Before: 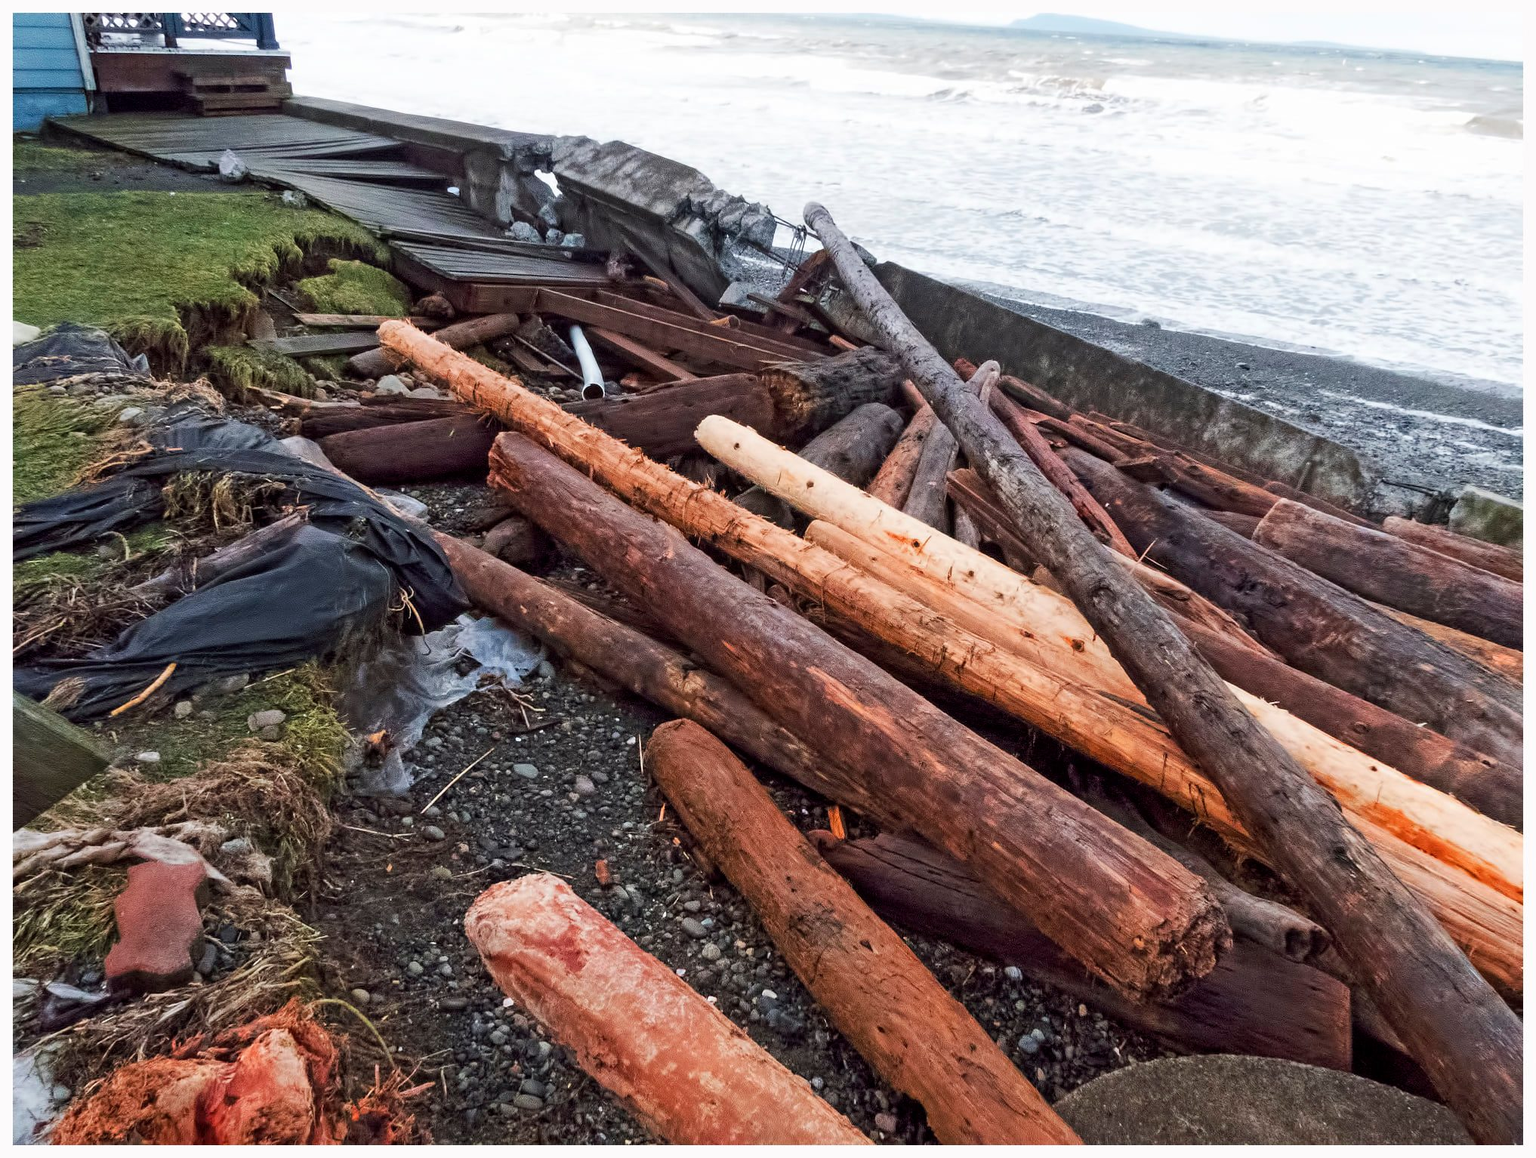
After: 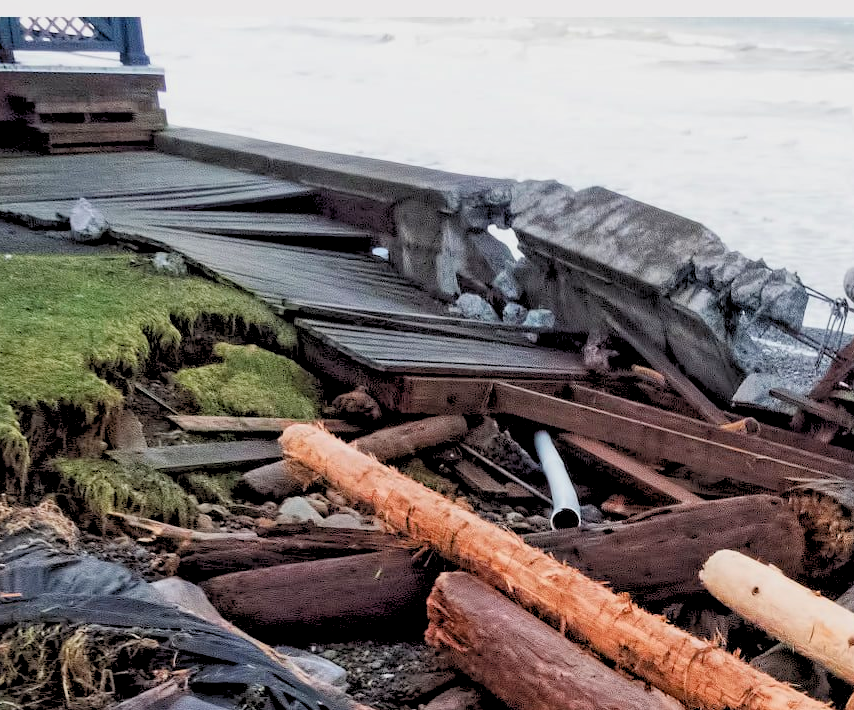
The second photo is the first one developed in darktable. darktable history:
crop and rotate: left 10.817%, top 0.062%, right 47.194%, bottom 53.626%
local contrast: highlights 100%, shadows 100%, detail 120%, midtone range 0.2
rgb levels: preserve colors sum RGB, levels [[0.038, 0.433, 0.934], [0, 0.5, 1], [0, 0.5, 1]]
